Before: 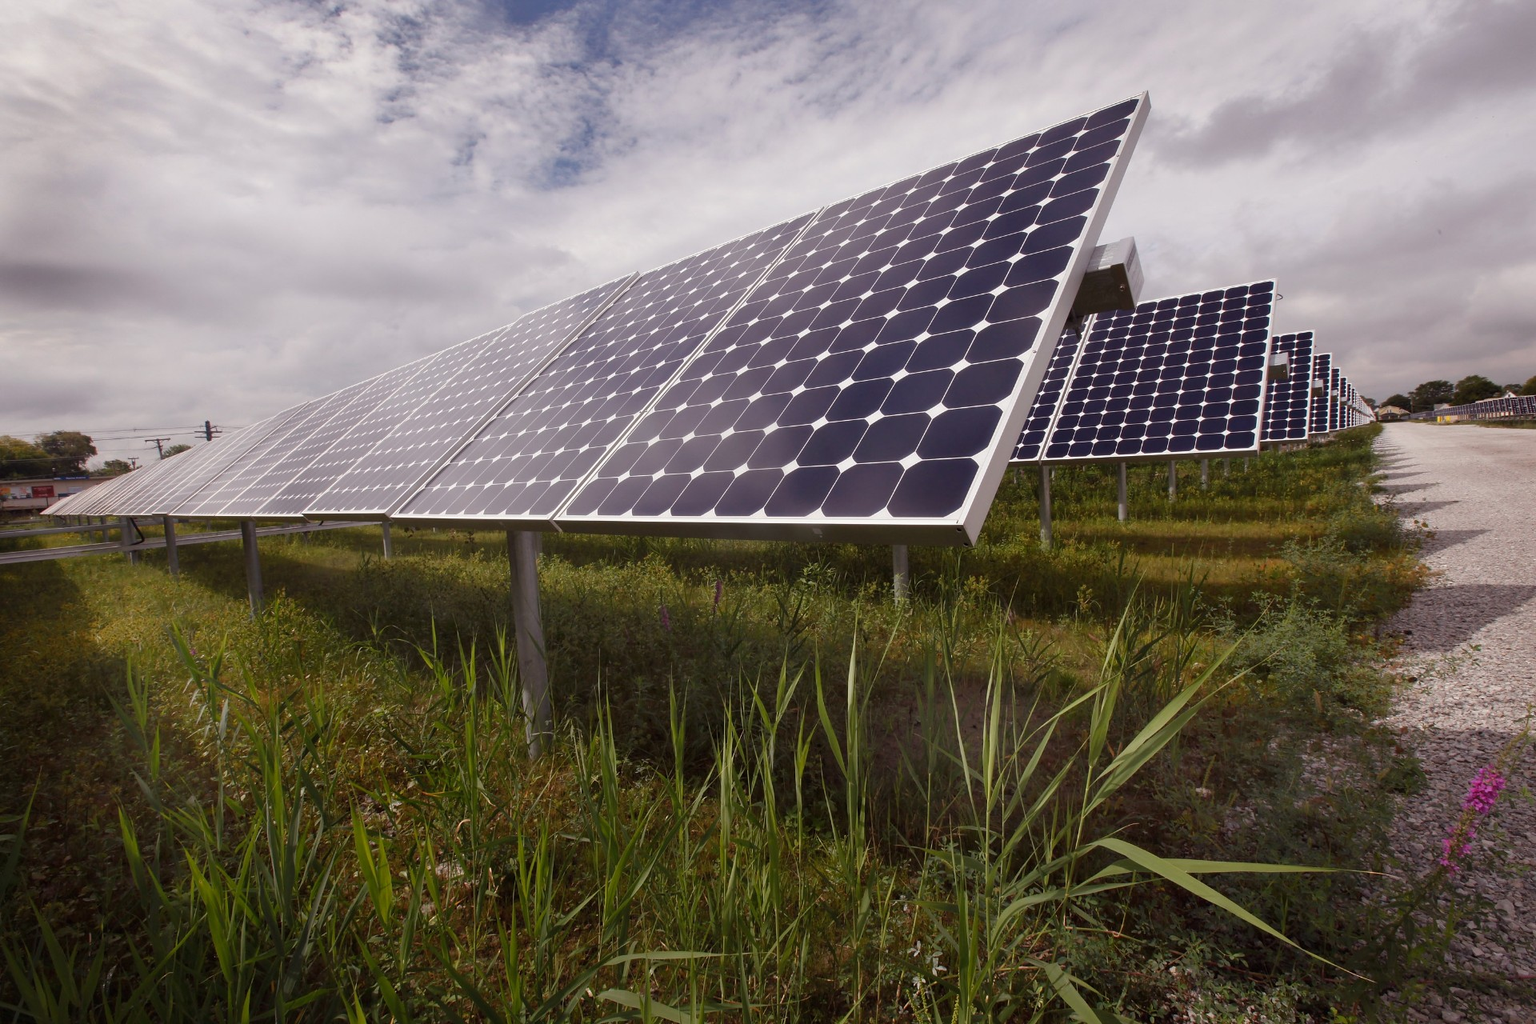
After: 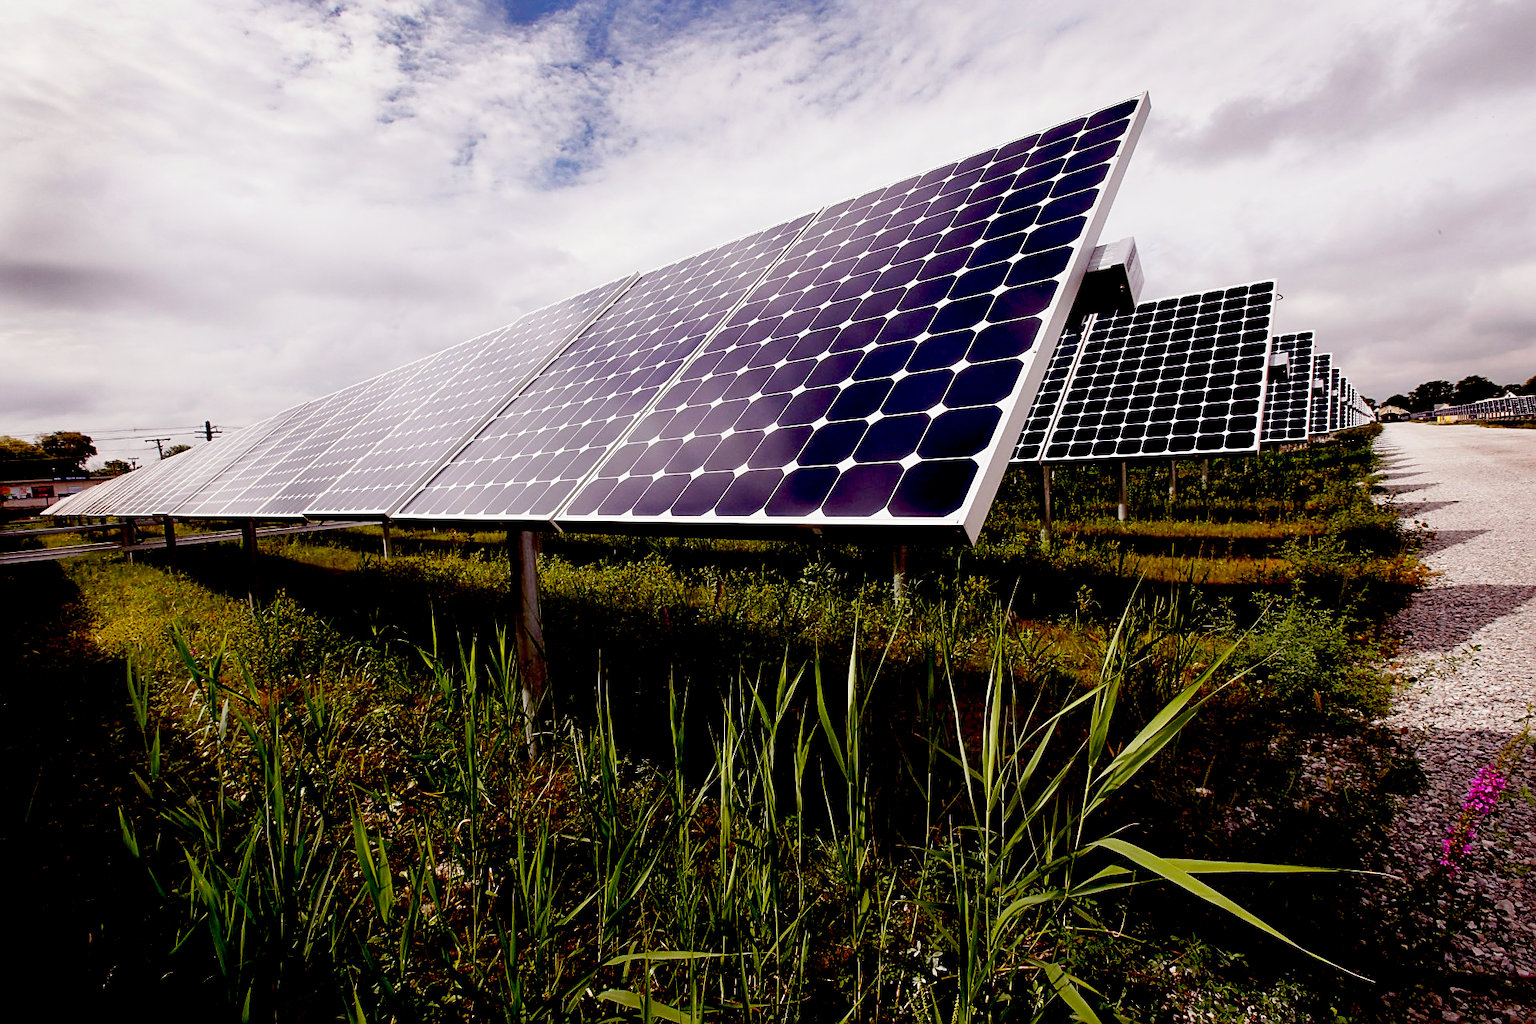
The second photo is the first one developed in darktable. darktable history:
base curve: curves: ch0 [(0, 0) (0.005, 0.002) (0.15, 0.3) (0.4, 0.7) (0.75, 0.95) (1, 1)], preserve colors none
sharpen: on, module defaults
exposure: black level correction 0.045, exposure -0.233 EV, compensate highlight preservation false
